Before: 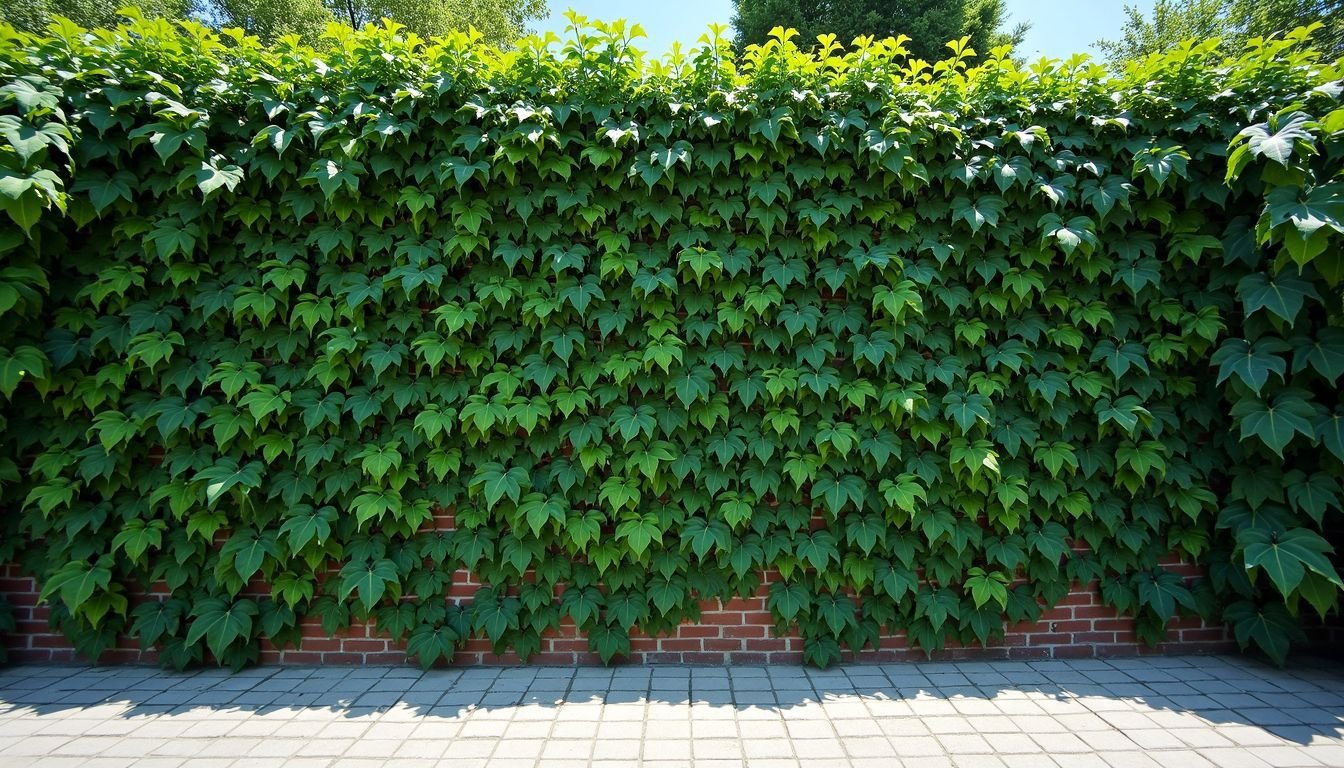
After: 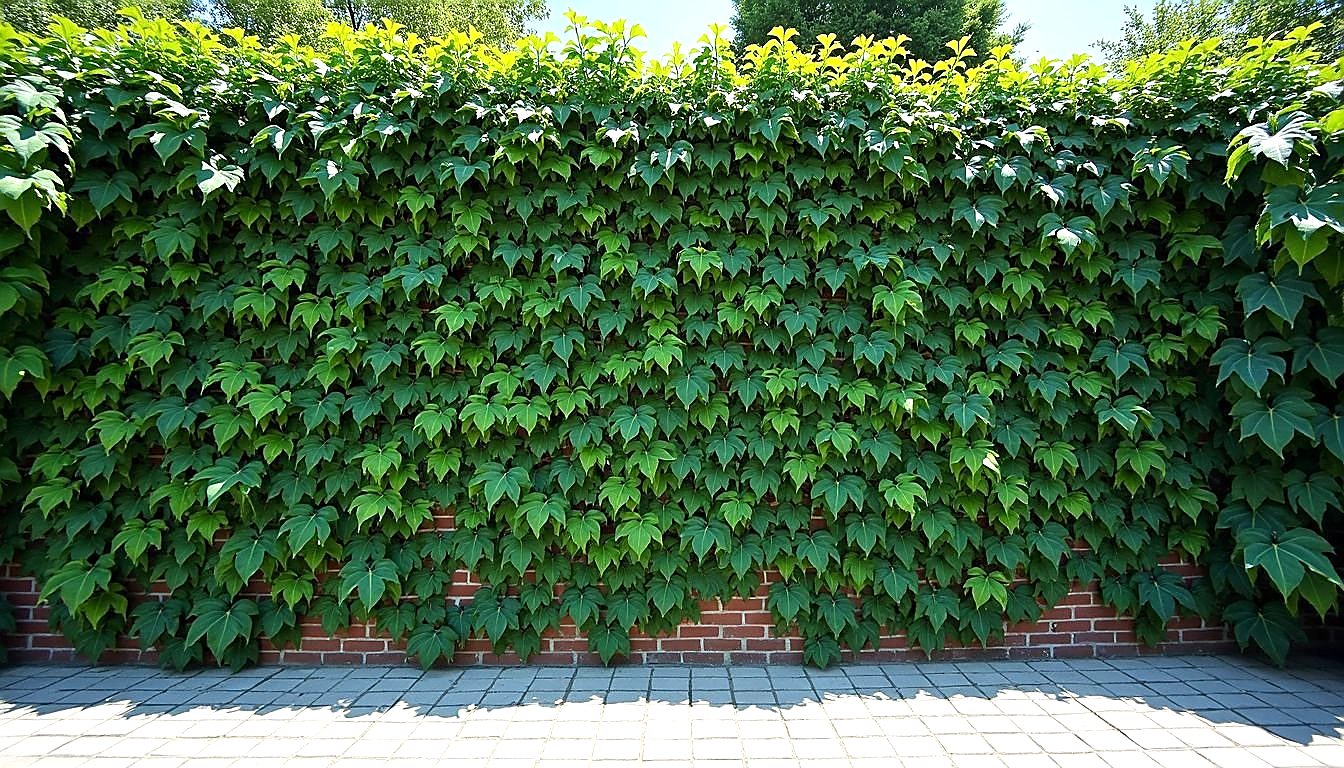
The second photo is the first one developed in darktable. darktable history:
sharpen: radius 1.4, amount 1.25, threshold 0.7
exposure: exposure 0.493 EV, compensate highlight preservation false
